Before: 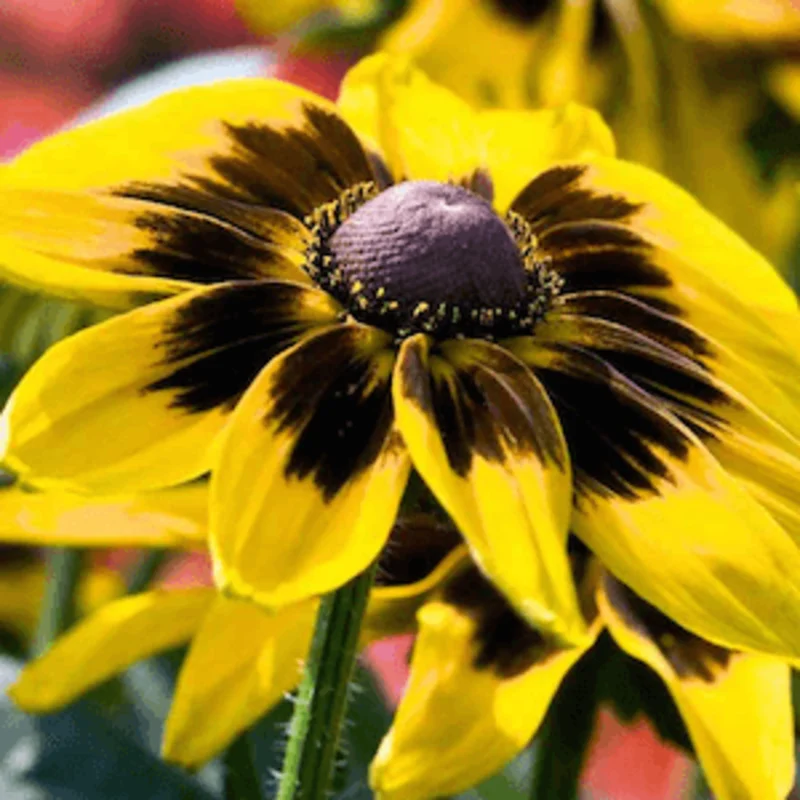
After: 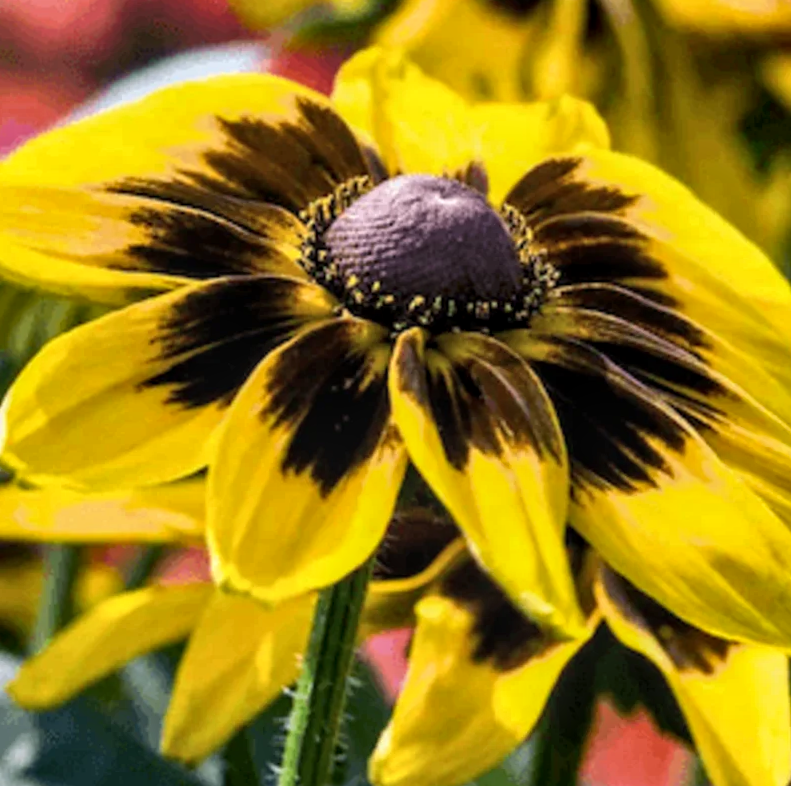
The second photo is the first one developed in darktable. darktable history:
shadows and highlights: radius 118.69, shadows 42.21, highlights -61.56, soften with gaussian
local contrast: detail 130%
rotate and perspective: rotation -0.45°, automatic cropping original format, crop left 0.008, crop right 0.992, crop top 0.012, crop bottom 0.988
